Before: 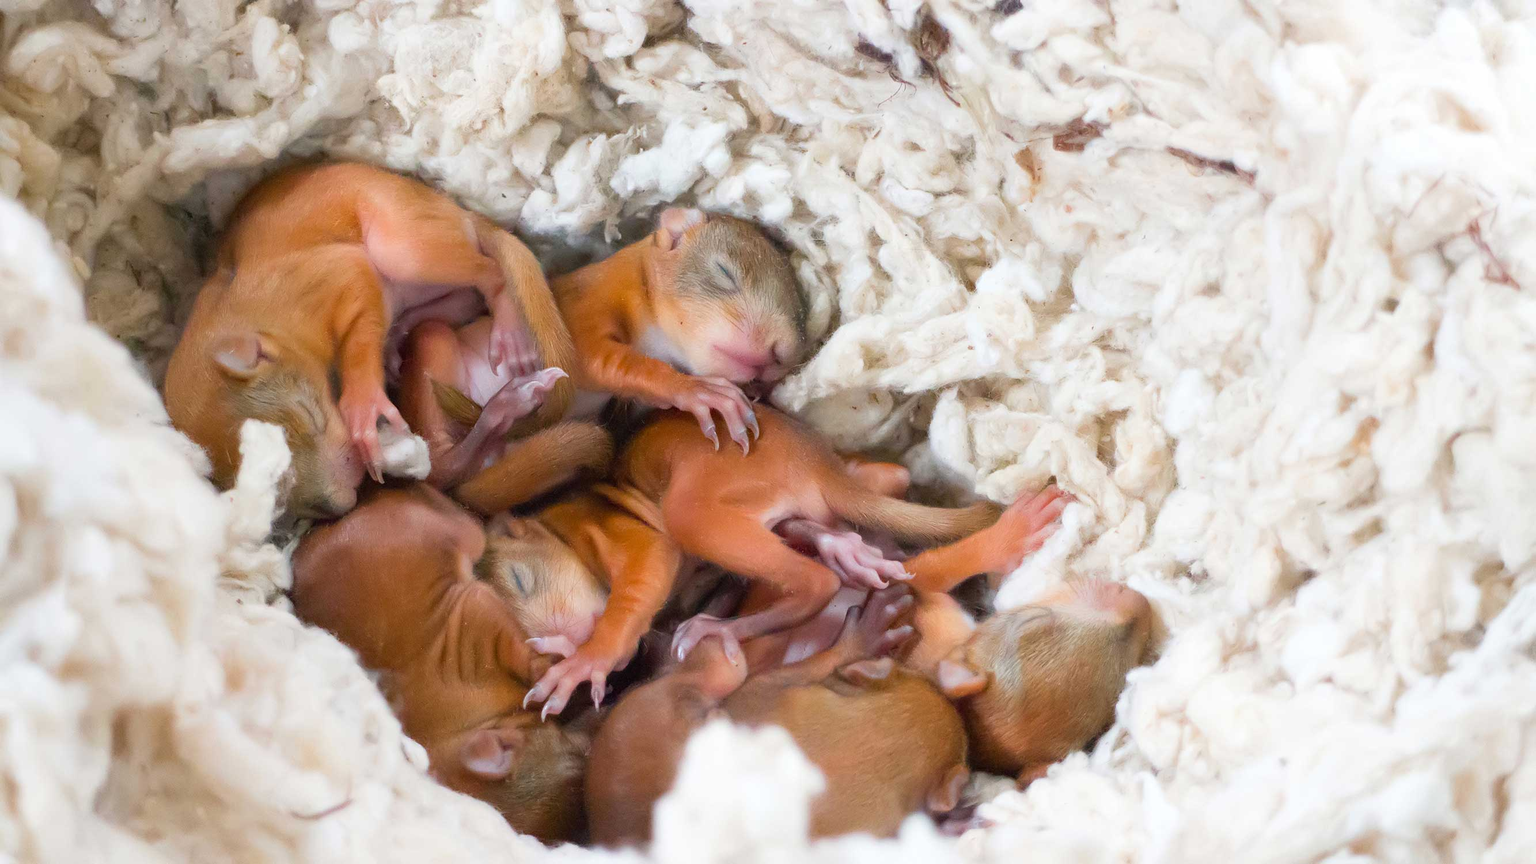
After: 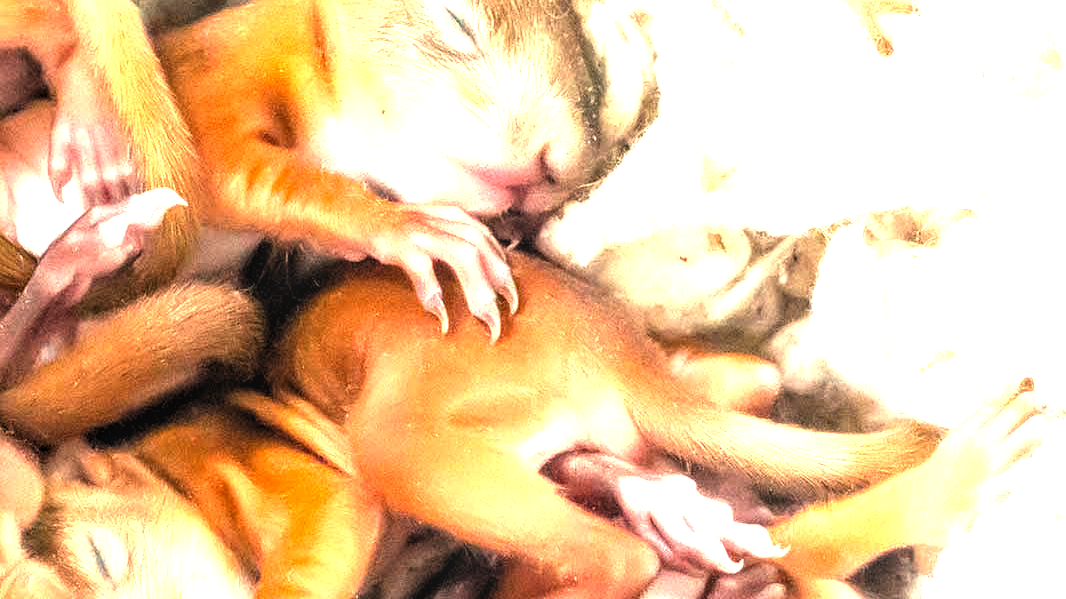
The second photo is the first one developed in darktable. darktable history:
crop: left 30%, top 30%, right 30%, bottom 30%
levels: levels [0.129, 0.519, 0.867]
exposure: black level correction 0.001, exposure 1.398 EV, compensate exposure bias true, compensate highlight preservation false
local contrast: on, module defaults
white balance: red 1.123, blue 0.83
